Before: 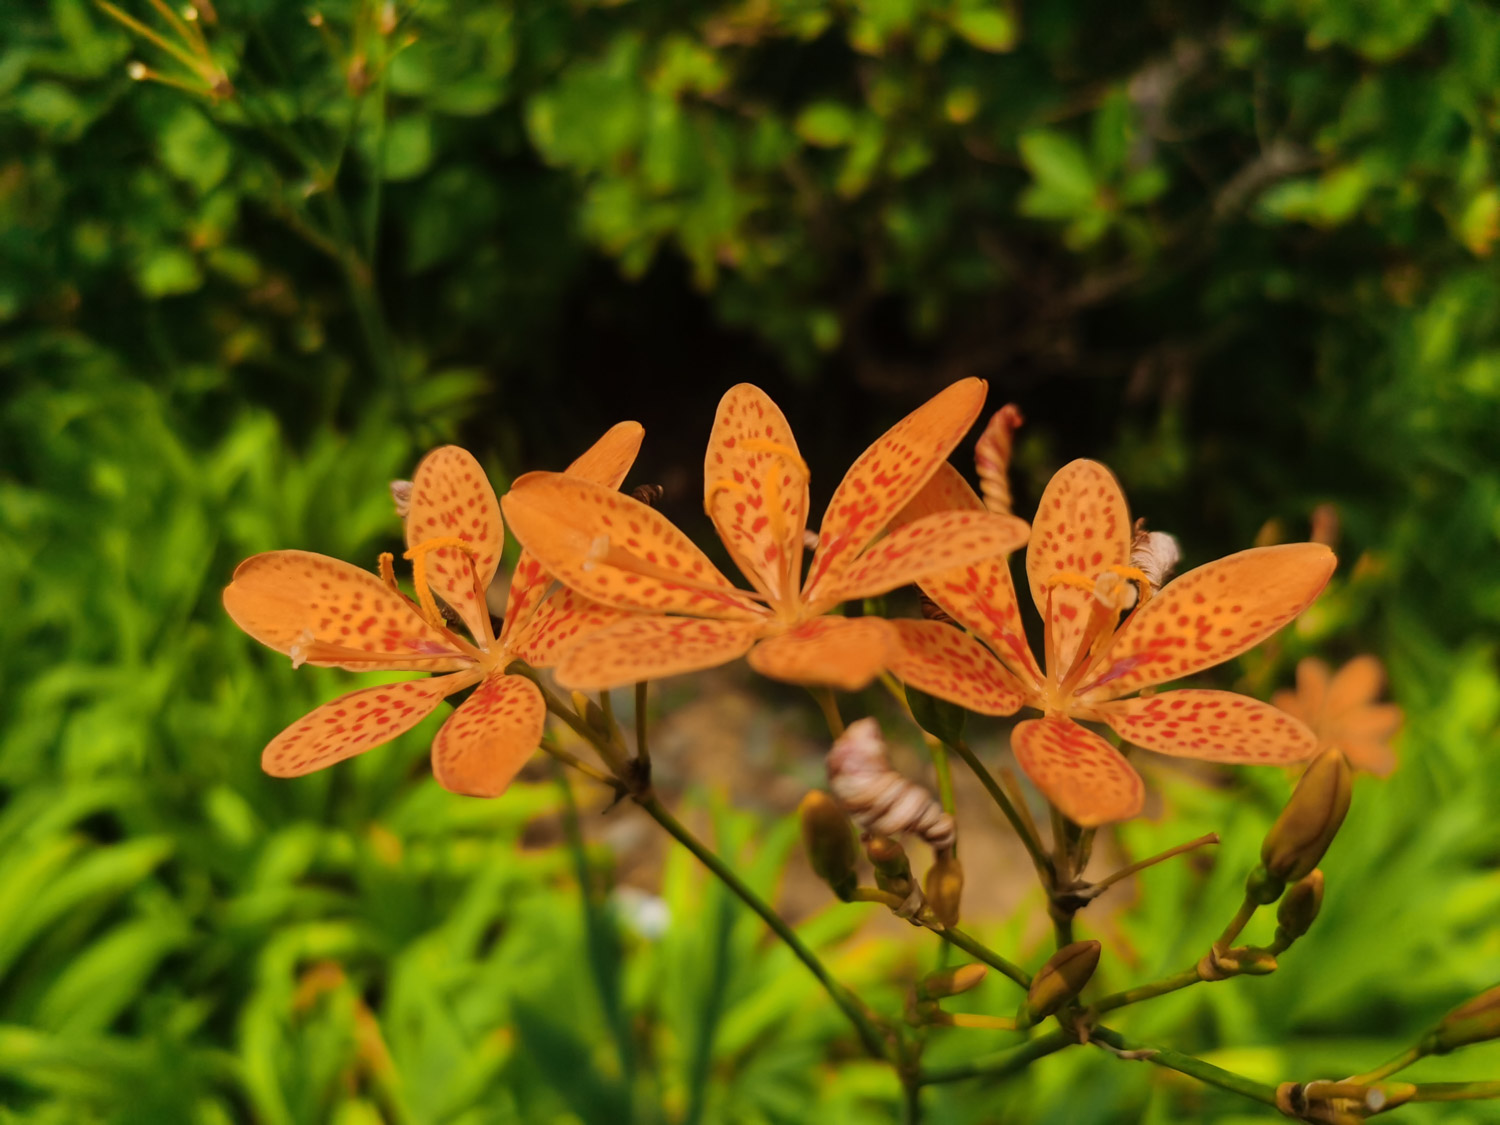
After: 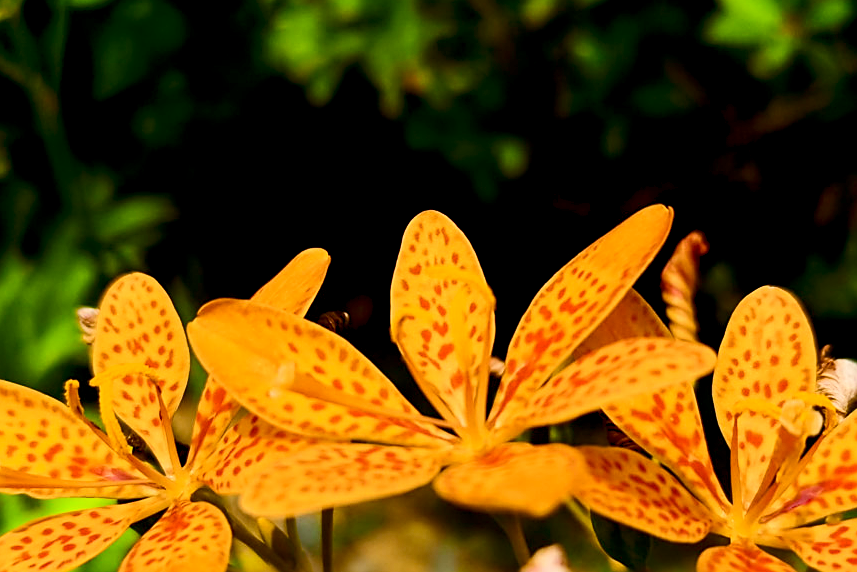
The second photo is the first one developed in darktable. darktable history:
crop: left 20.994%, top 15.458%, right 21.818%, bottom 33.694%
contrast brightness saturation: contrast 0.273
color balance rgb: global offset › luminance -0.861%, perceptual saturation grading › global saturation 19.845%, perceptual brilliance grading › global brilliance 10.623%, perceptual brilliance grading › shadows 14.237%, global vibrance 20%
sharpen: on, module defaults
color correction: highlights a* -10.16, highlights b* -9.93
